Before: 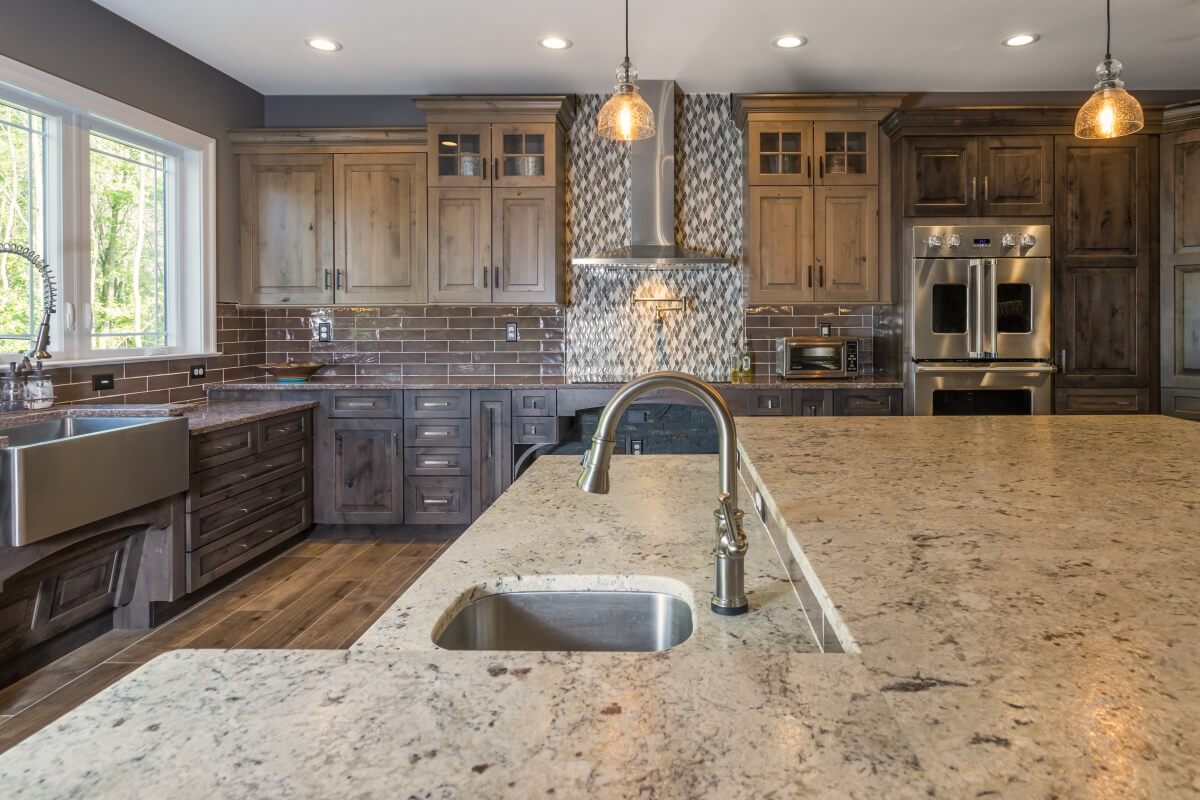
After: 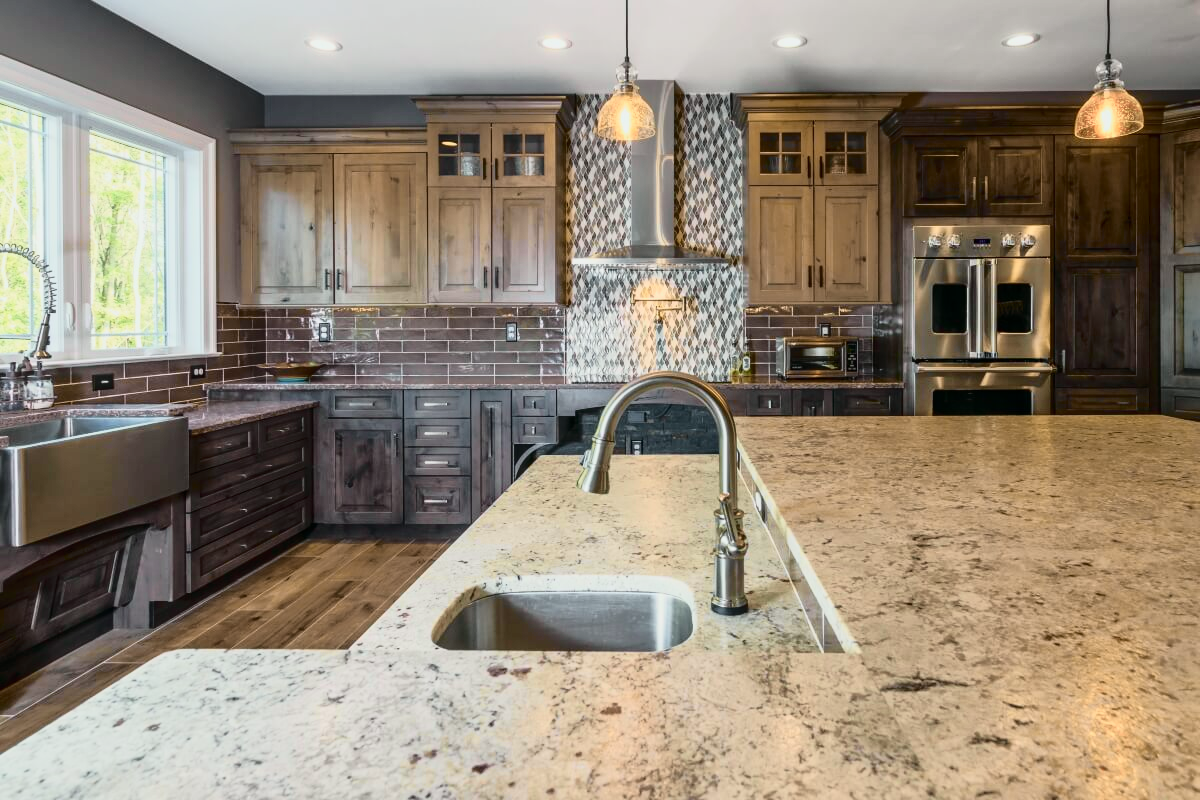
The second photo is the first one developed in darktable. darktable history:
tone curve: curves: ch0 [(0, 0) (0.081, 0.044) (0.192, 0.125) (0.283, 0.238) (0.416, 0.449) (0.495, 0.524) (0.661, 0.756) (0.788, 0.87) (1, 0.951)]; ch1 [(0, 0) (0.161, 0.092) (0.35, 0.33) (0.392, 0.392) (0.427, 0.426) (0.479, 0.472) (0.505, 0.497) (0.521, 0.524) (0.567, 0.56) (0.583, 0.592) (0.625, 0.627) (0.678, 0.733) (1, 1)]; ch2 [(0, 0) (0.346, 0.362) (0.404, 0.427) (0.502, 0.499) (0.531, 0.523) (0.544, 0.561) (0.58, 0.59) (0.629, 0.642) (0.717, 0.678) (1, 1)], color space Lab, independent channels, preserve colors none
bloom: size 9%, threshold 100%, strength 7%
